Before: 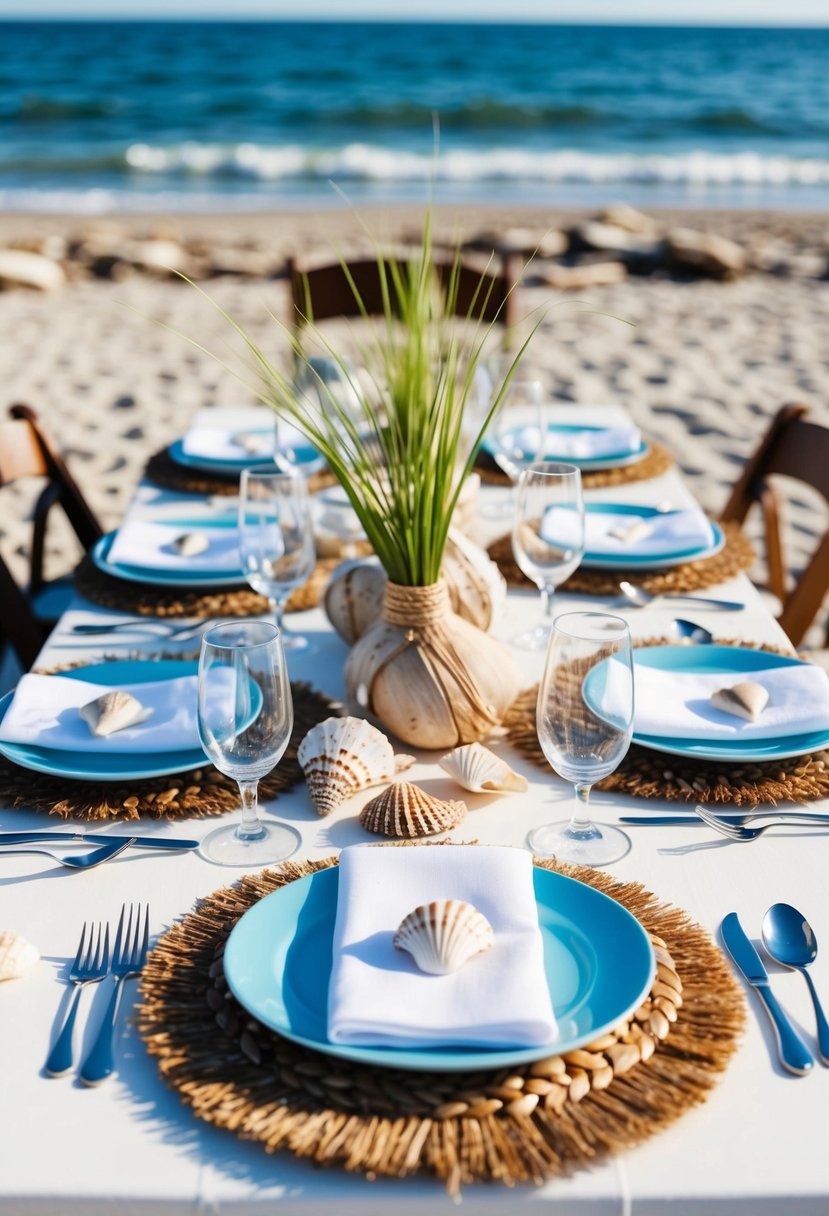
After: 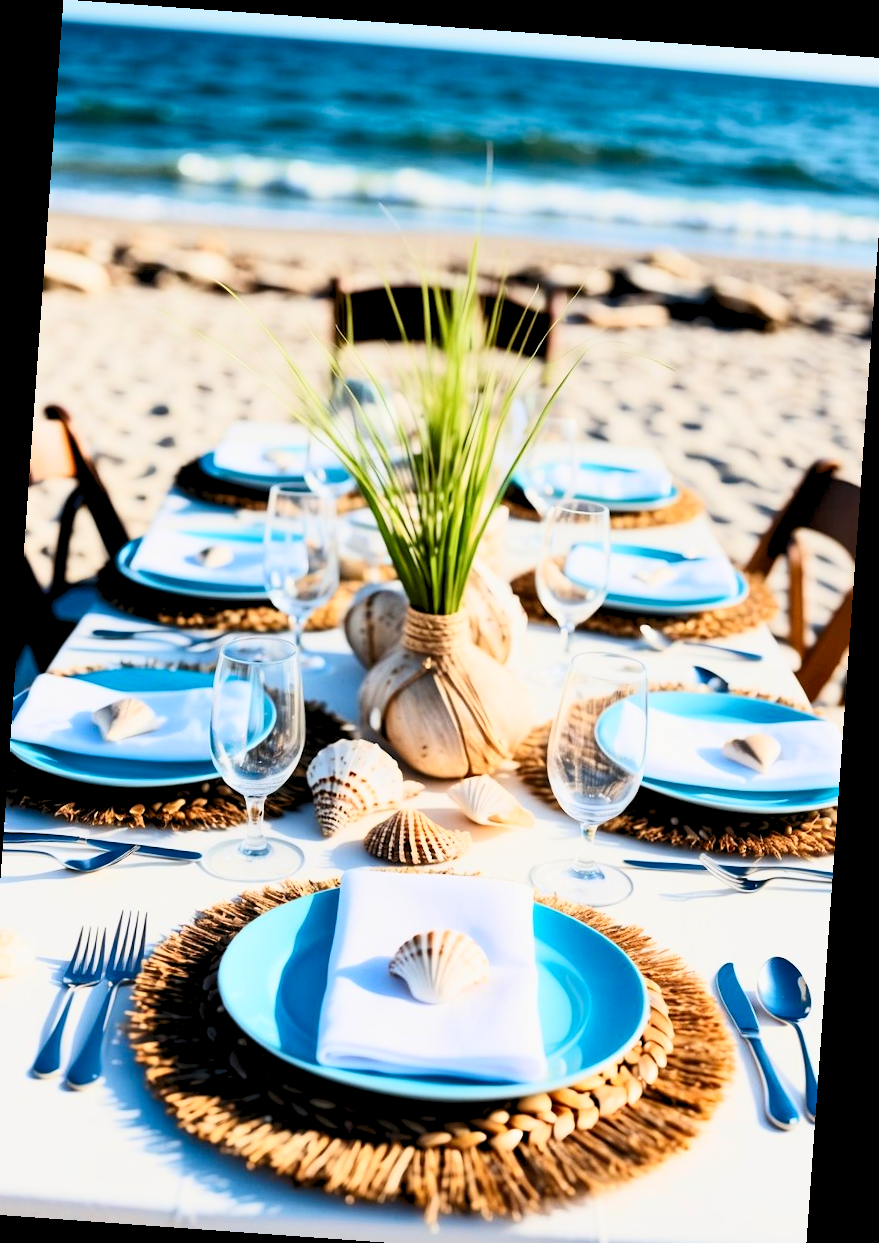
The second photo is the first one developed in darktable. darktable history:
contrast brightness saturation: contrast 0.4, brightness 0.1, saturation 0.21
crop and rotate: left 2.536%, right 1.107%, bottom 2.246%
rgb levels: preserve colors sum RGB, levels [[0.038, 0.433, 0.934], [0, 0.5, 1], [0, 0.5, 1]]
rotate and perspective: rotation 4.1°, automatic cropping off
